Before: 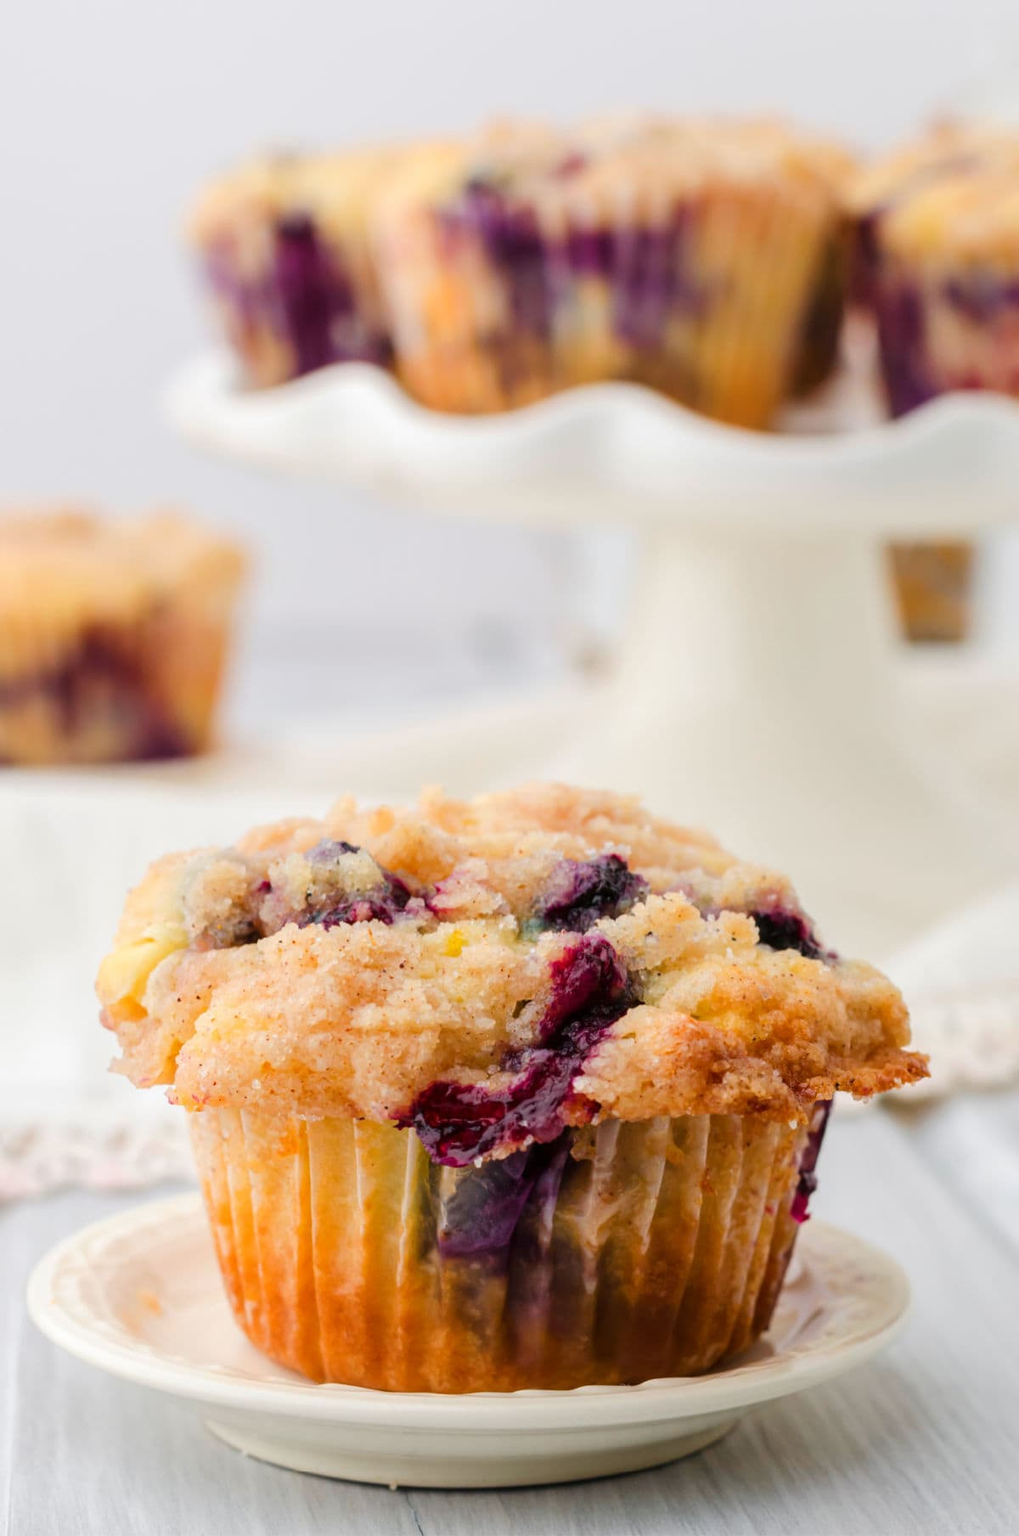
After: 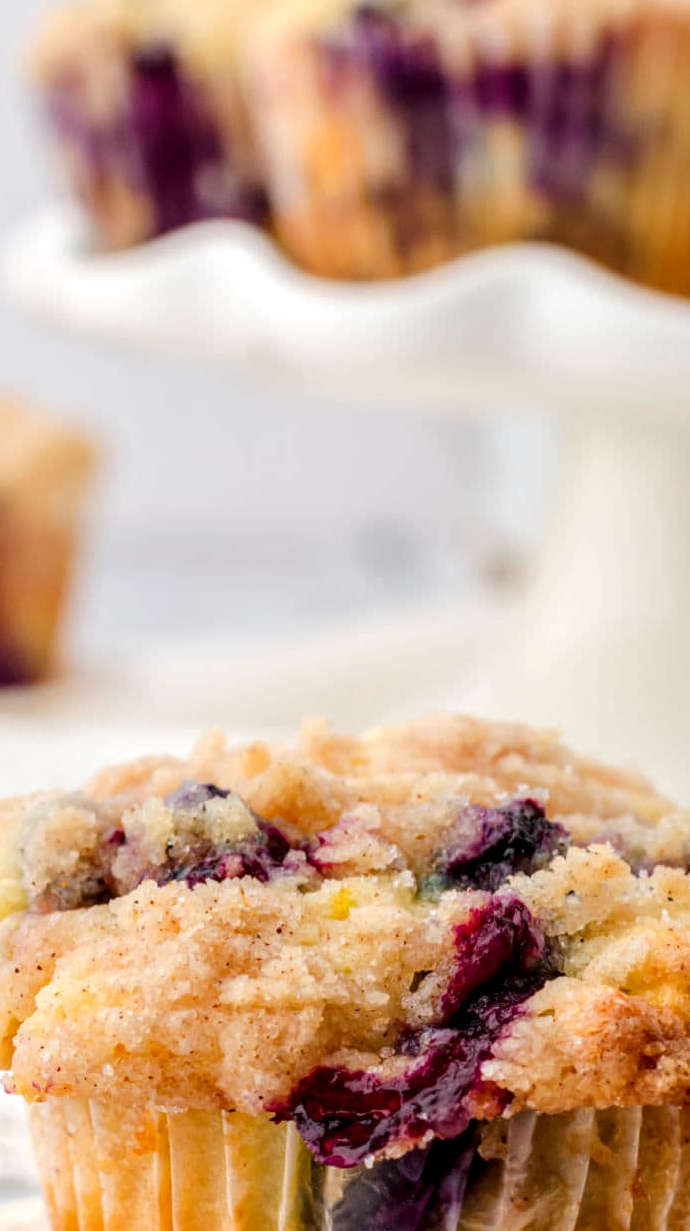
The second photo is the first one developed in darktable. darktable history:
local contrast: detail 142%
crop: left 16.242%, top 11.491%, right 26.251%, bottom 20.449%
